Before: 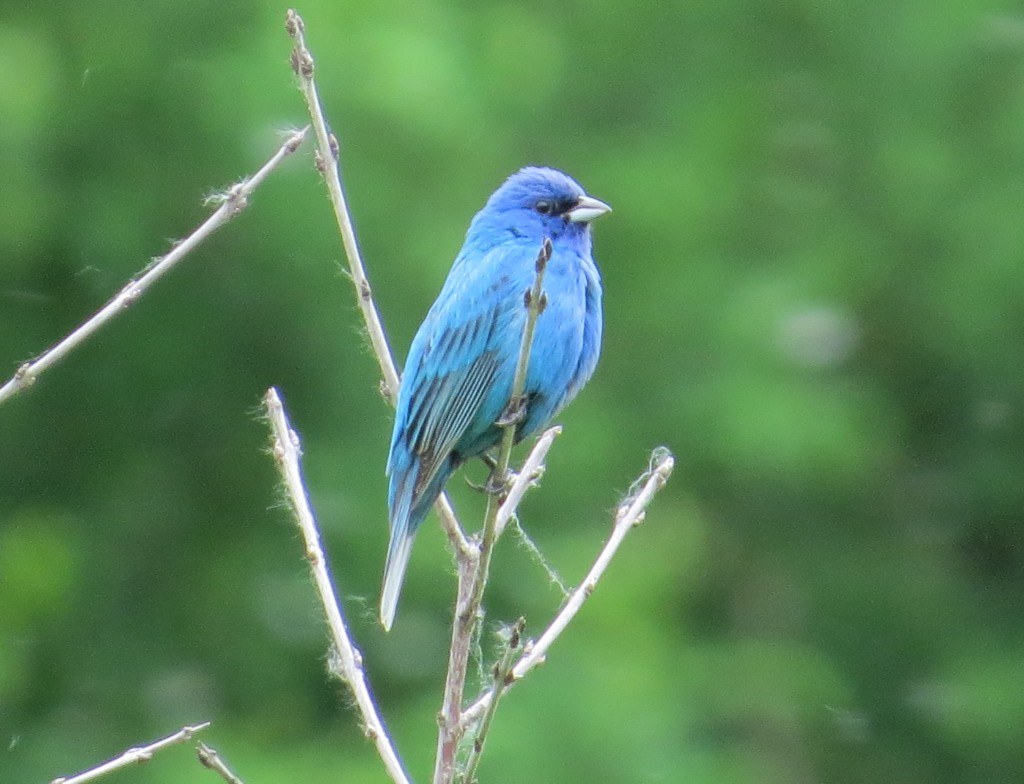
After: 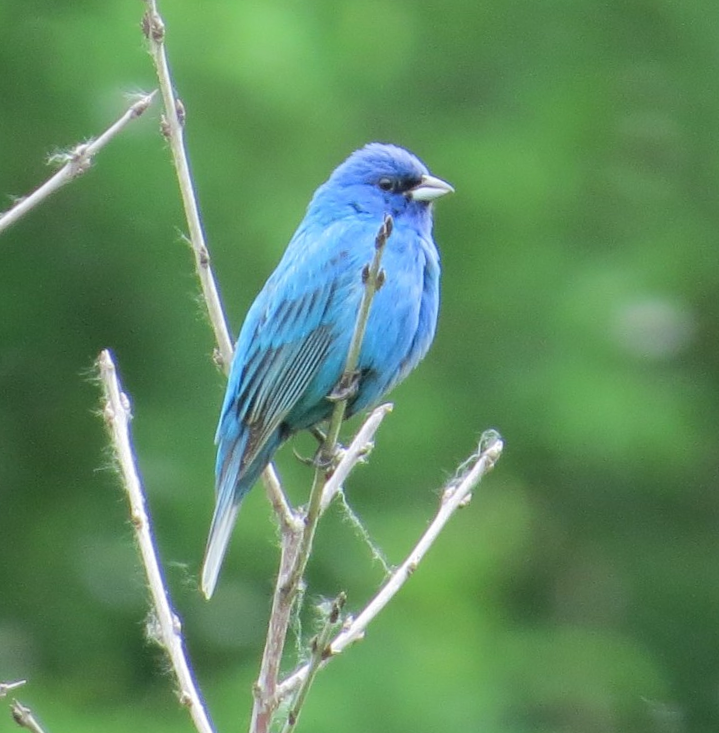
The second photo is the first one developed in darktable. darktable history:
crop and rotate: angle -3.07°, left 14.014%, top 0.025%, right 10.881%, bottom 0.039%
